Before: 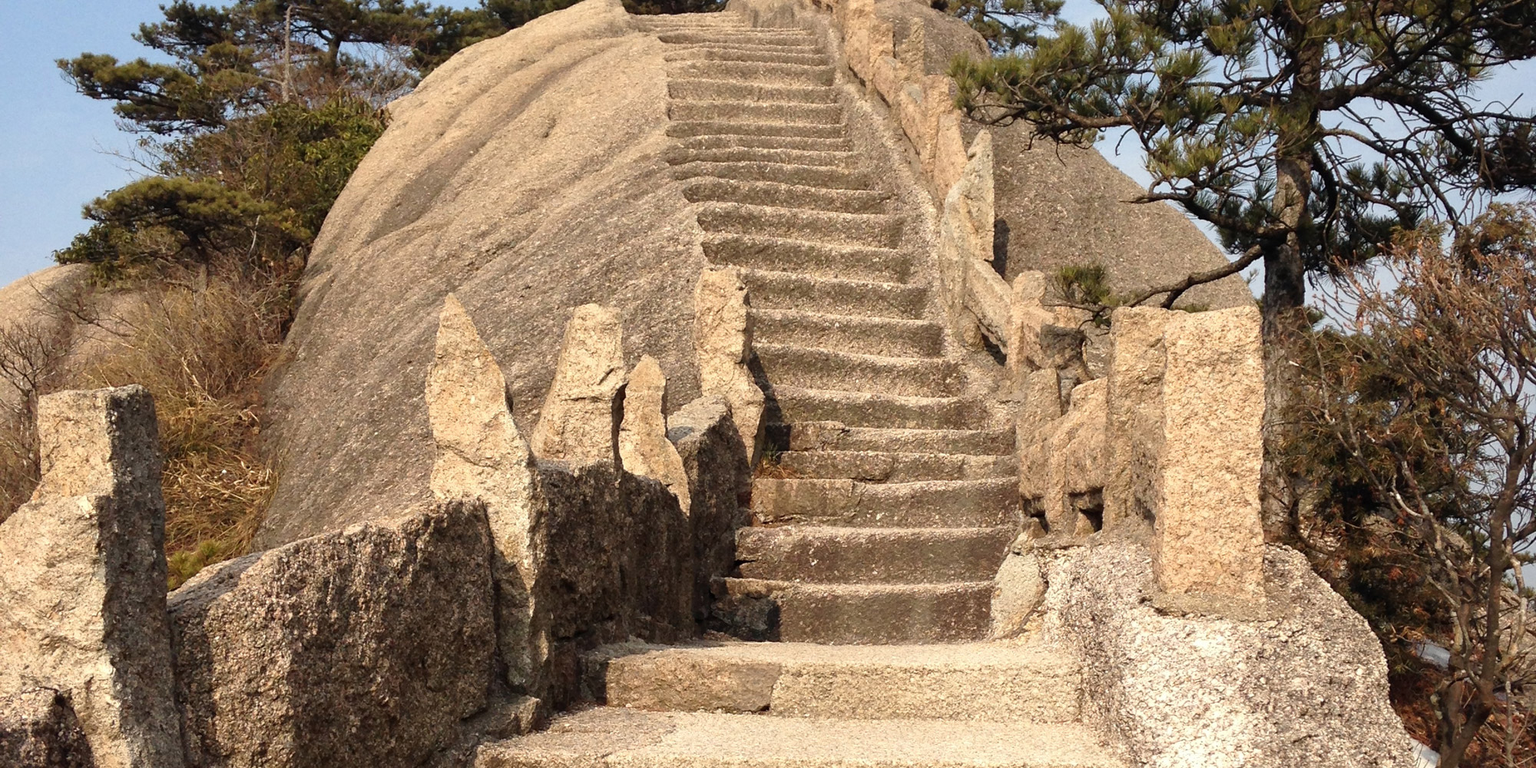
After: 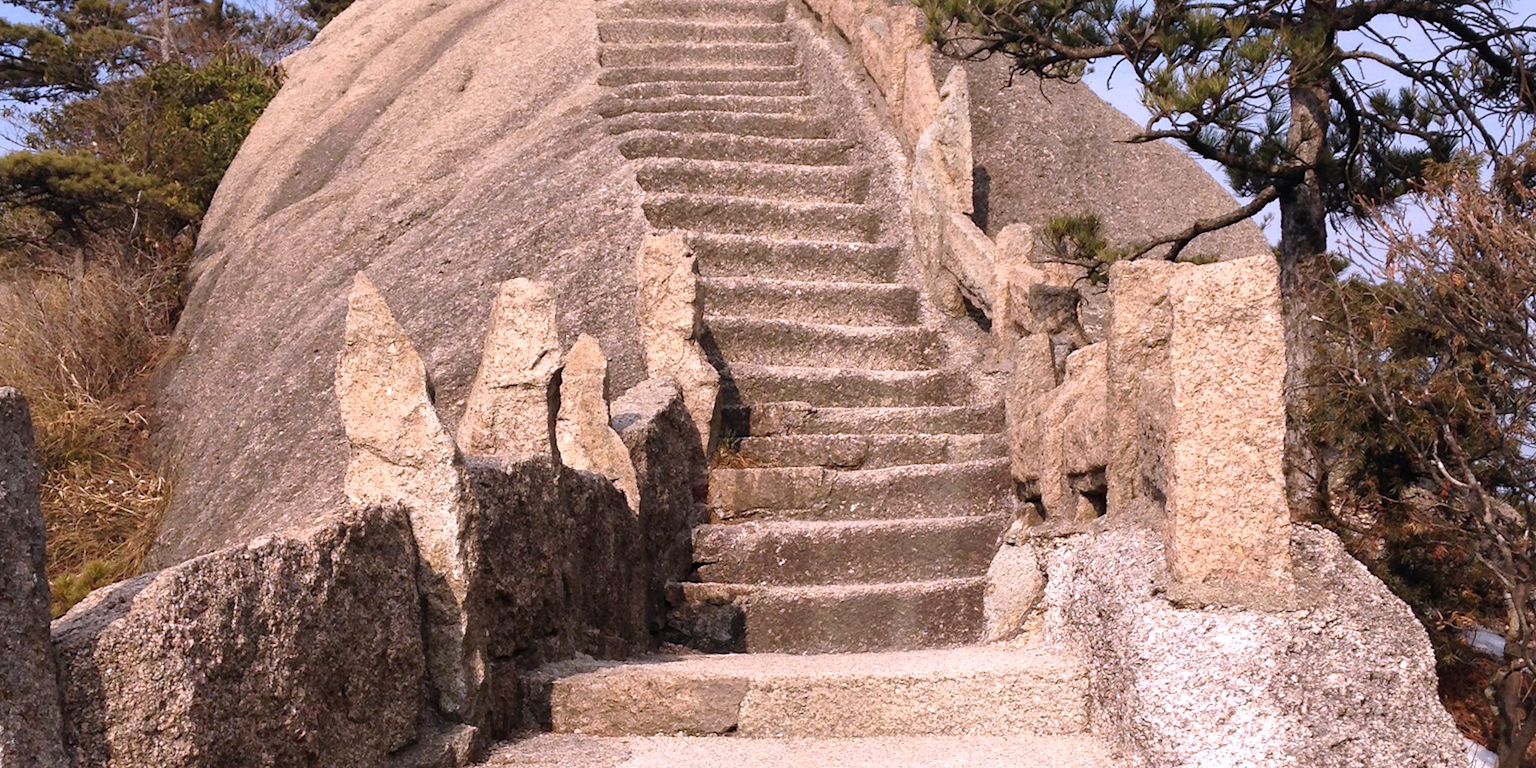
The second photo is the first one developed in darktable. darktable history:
white balance: red 1.042, blue 1.17
crop and rotate: angle 1.96°, left 5.673%, top 5.673%
